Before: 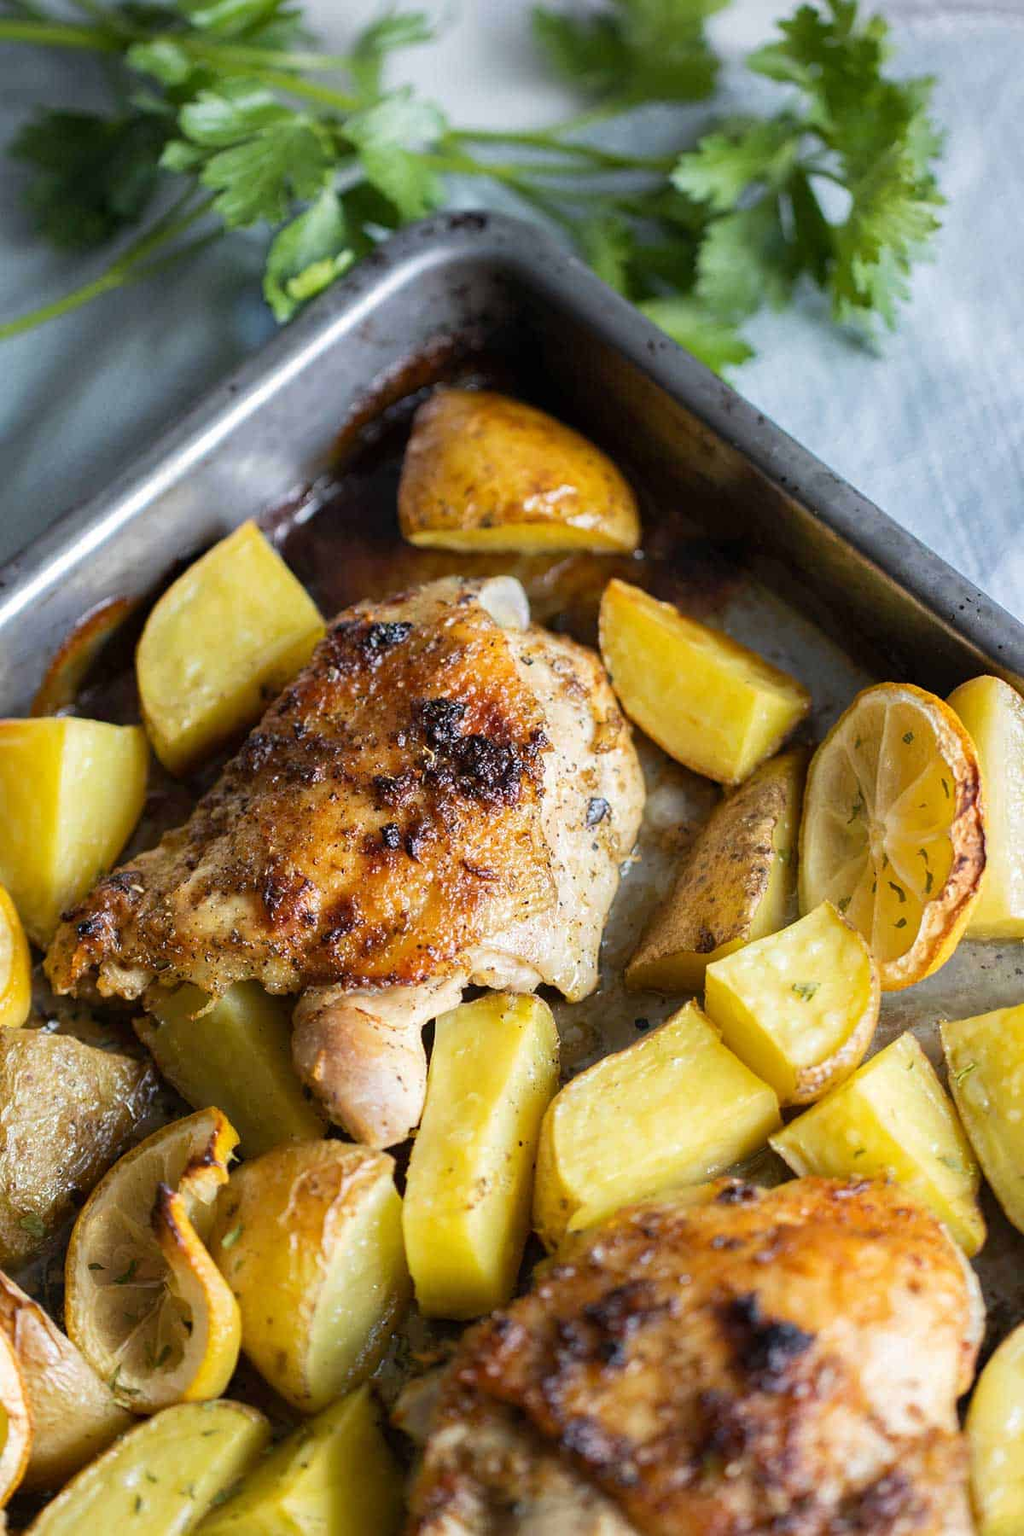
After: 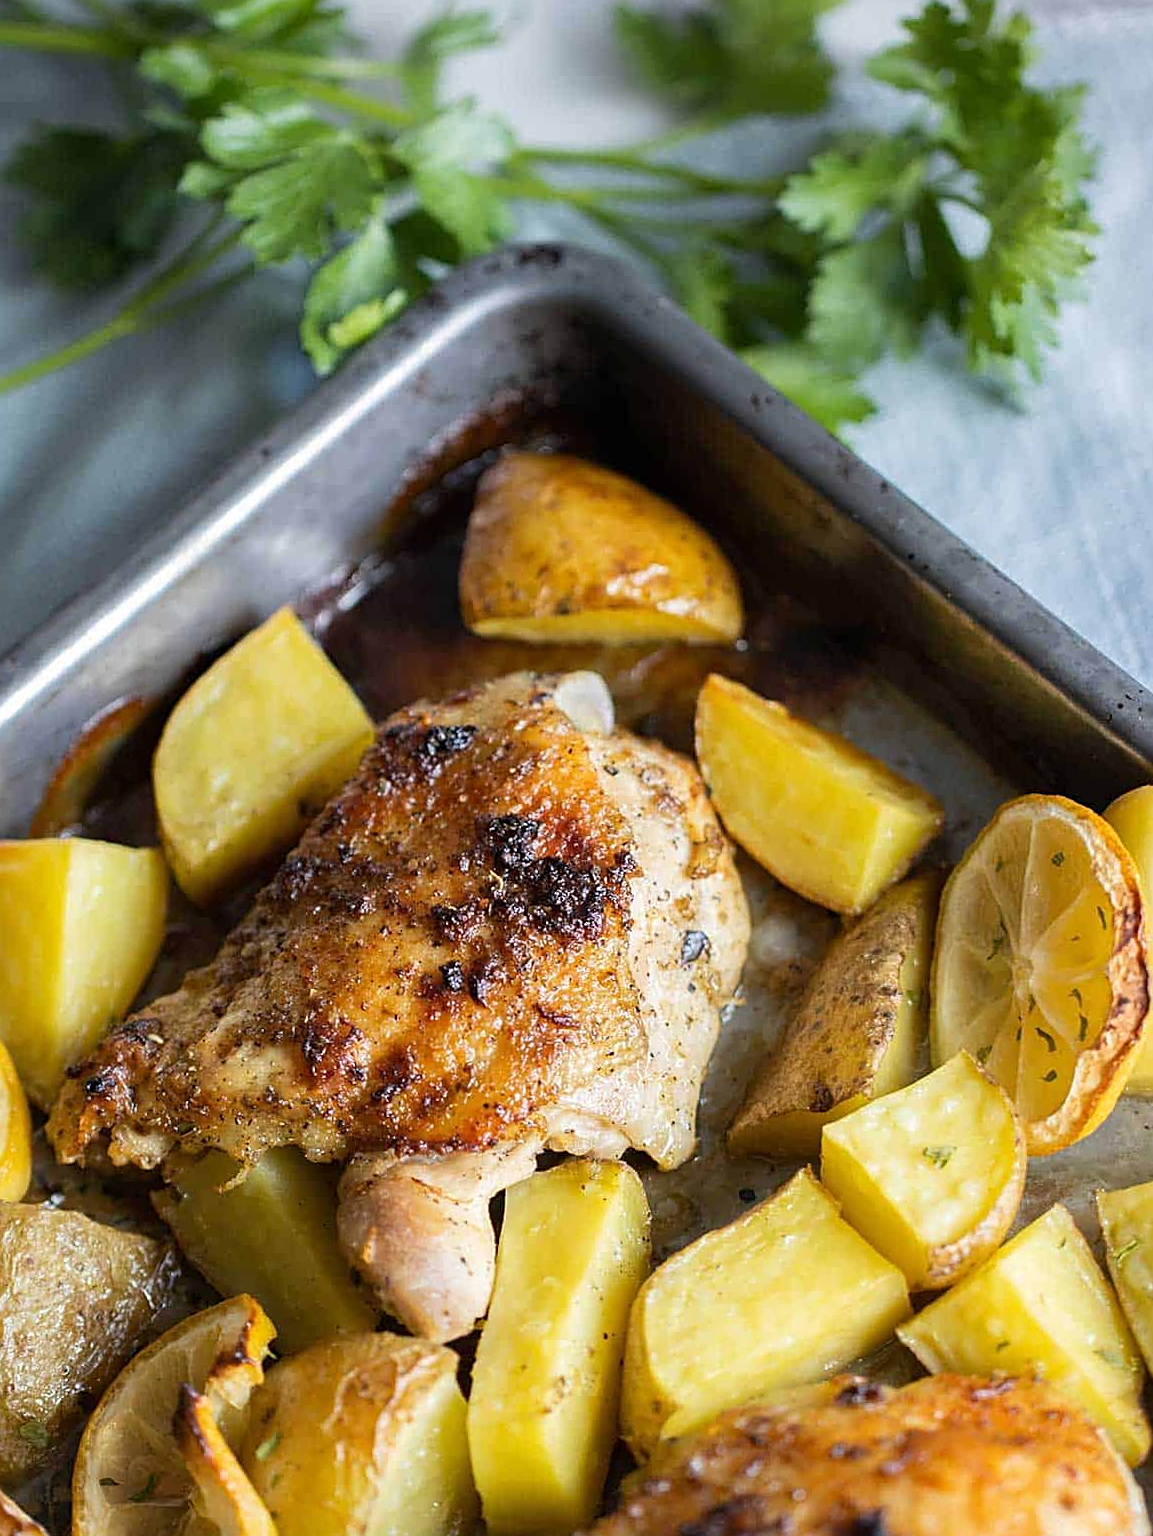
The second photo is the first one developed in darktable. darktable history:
sharpen: on, module defaults
crop and rotate: angle 0.2°, left 0.275%, right 3.127%, bottom 14.18%
